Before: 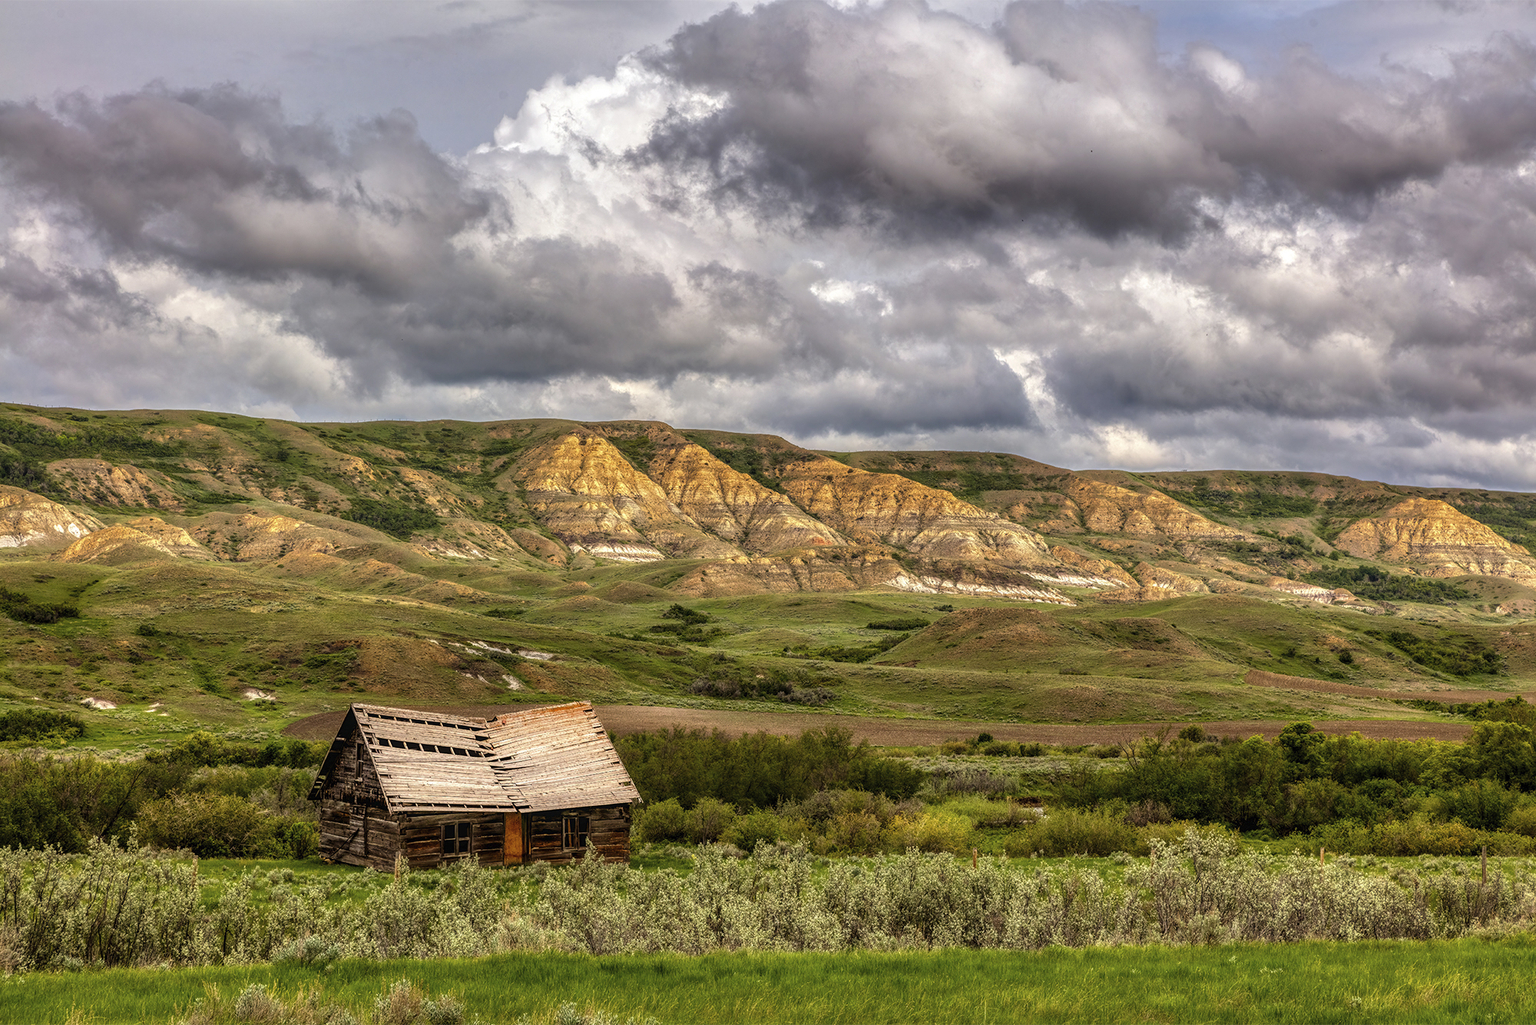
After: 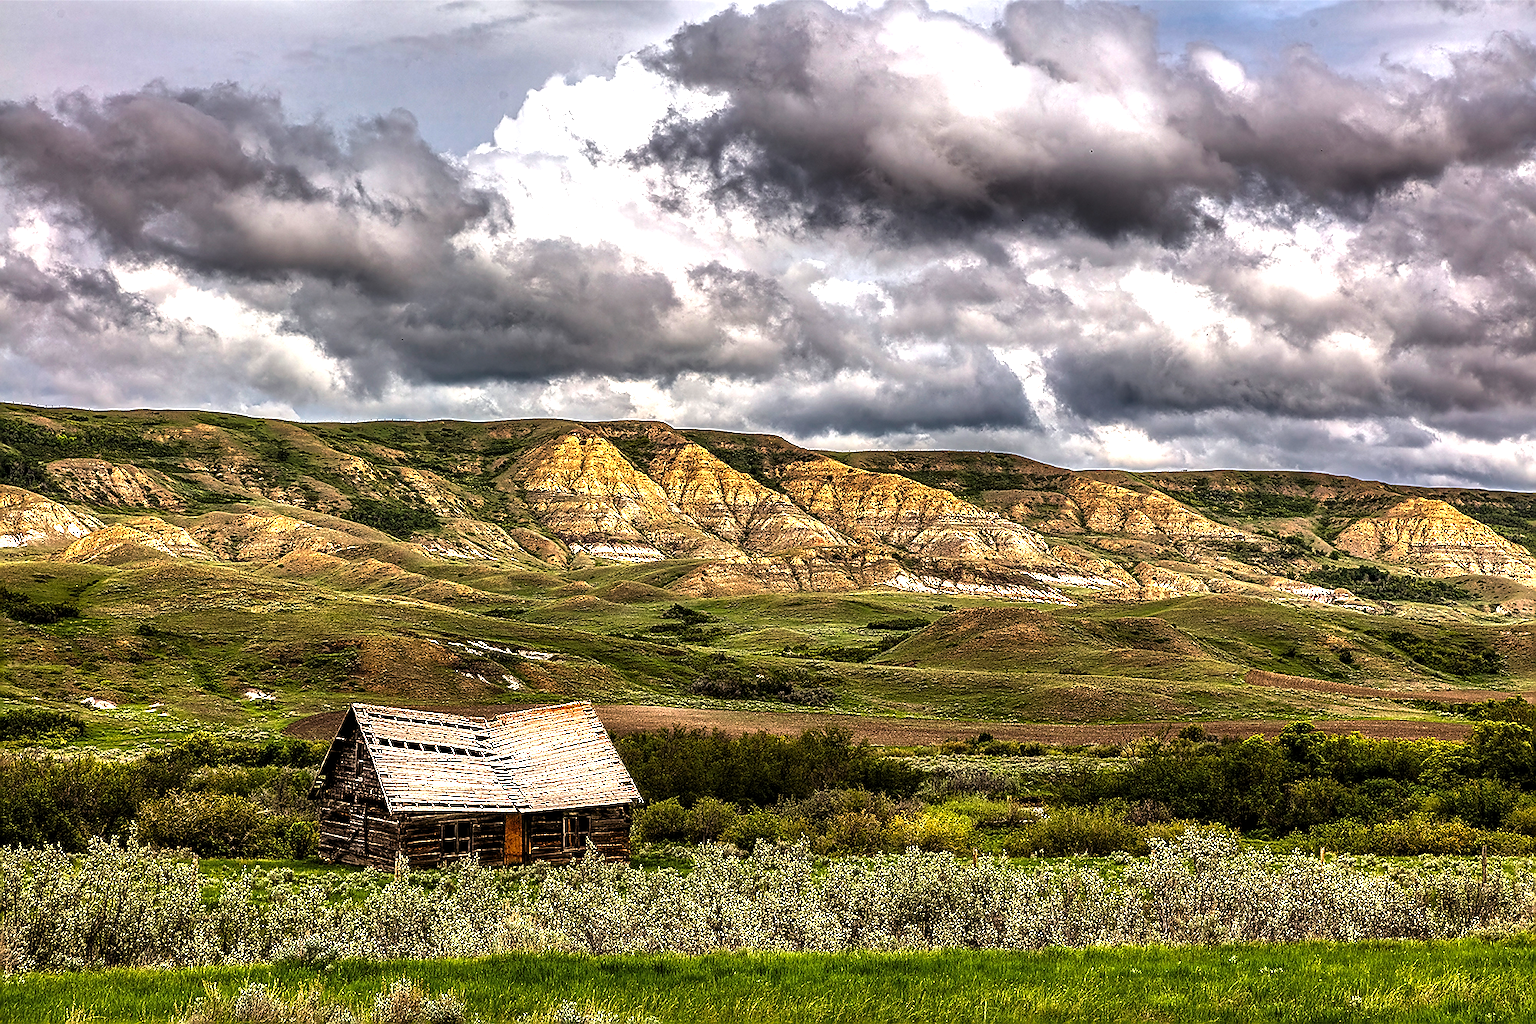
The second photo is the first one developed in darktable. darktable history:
haze removal: compatibility mode true, adaptive false
levels: levels [0.044, 0.475, 0.791]
sharpen: radius 1.4, amount 1.25, threshold 0.7
